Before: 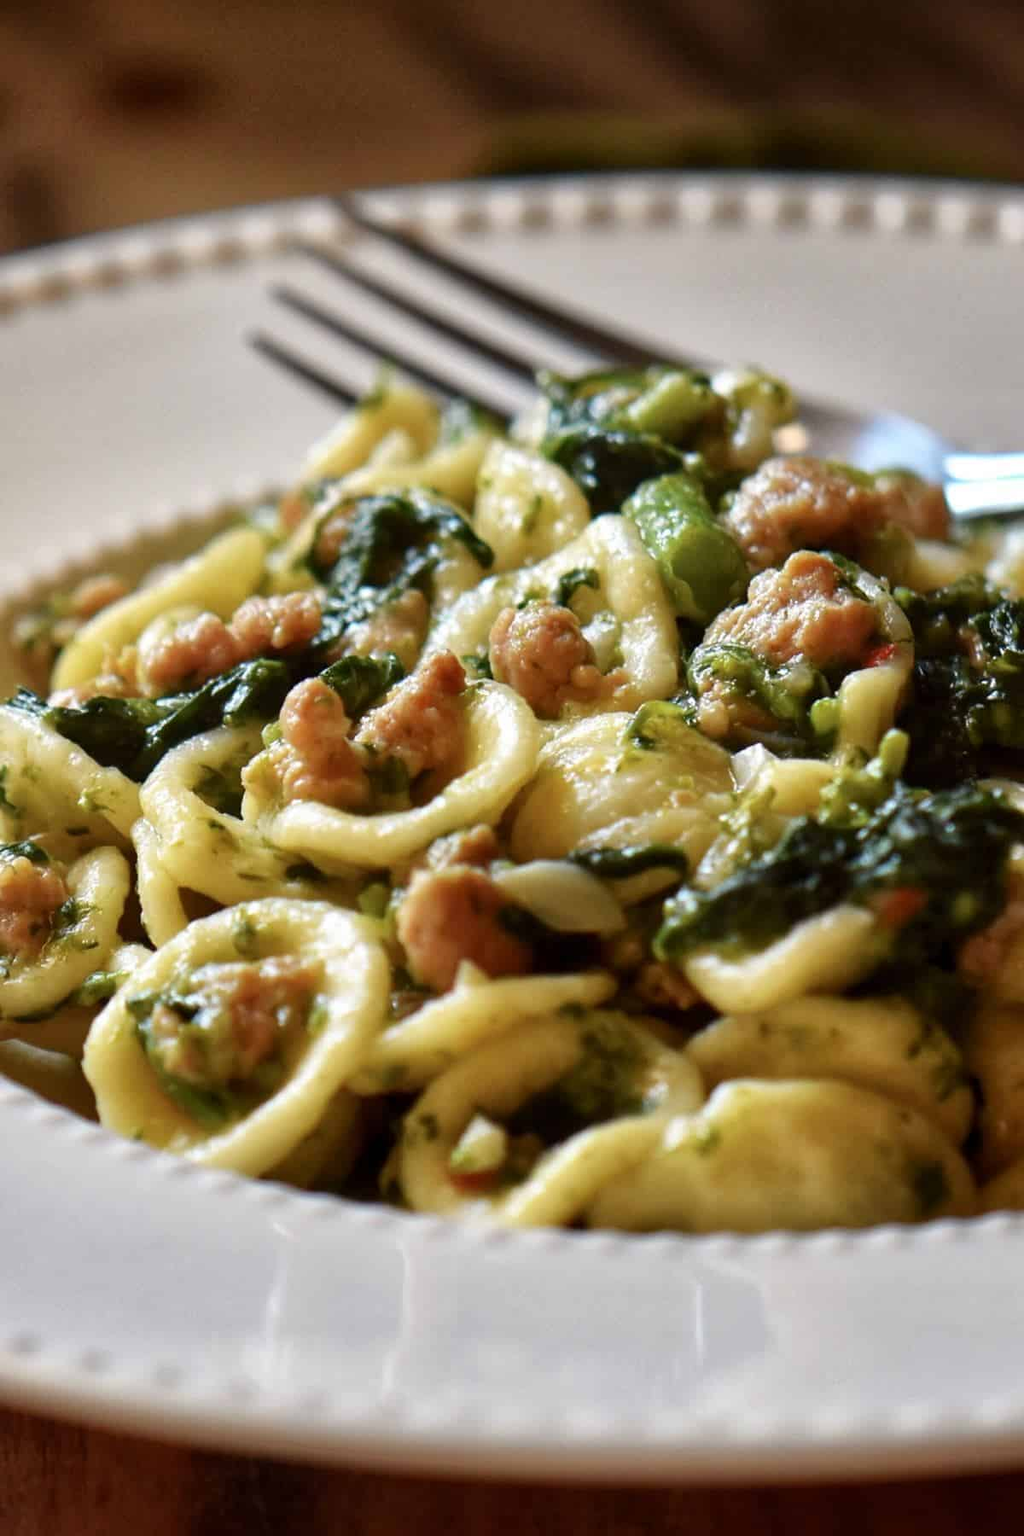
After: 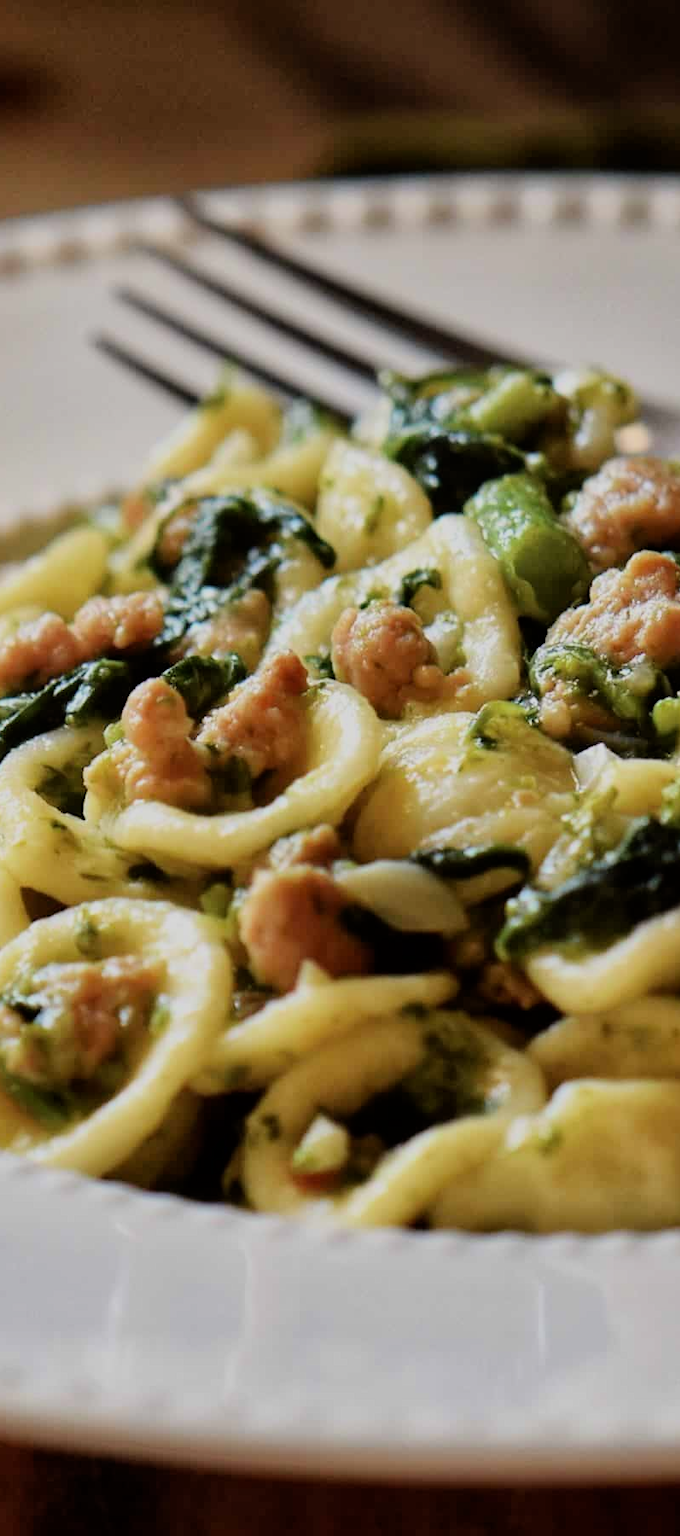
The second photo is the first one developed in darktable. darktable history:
crop and rotate: left 15.495%, right 17.951%
filmic rgb: black relative exposure -7.65 EV, white relative exposure 4.56 EV, threshold 2.98 EV, hardness 3.61, contrast 1.05, color science v6 (2022), enable highlight reconstruction true
